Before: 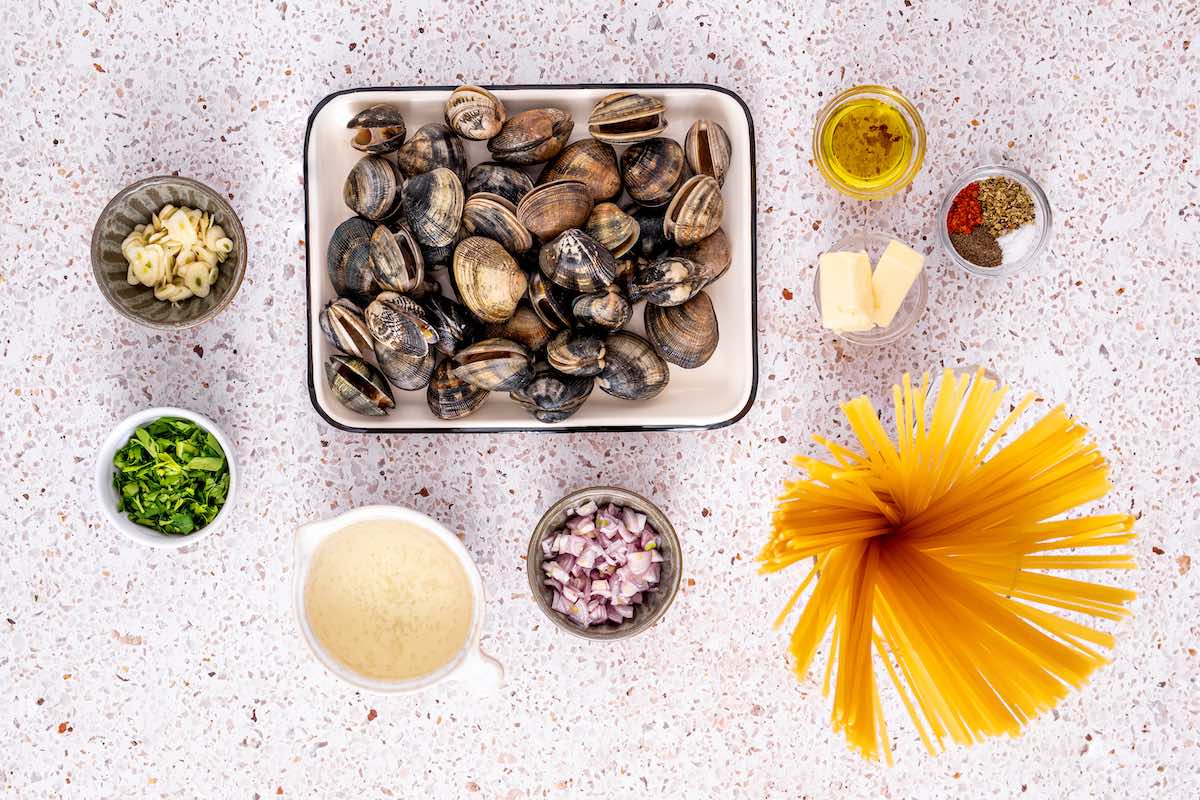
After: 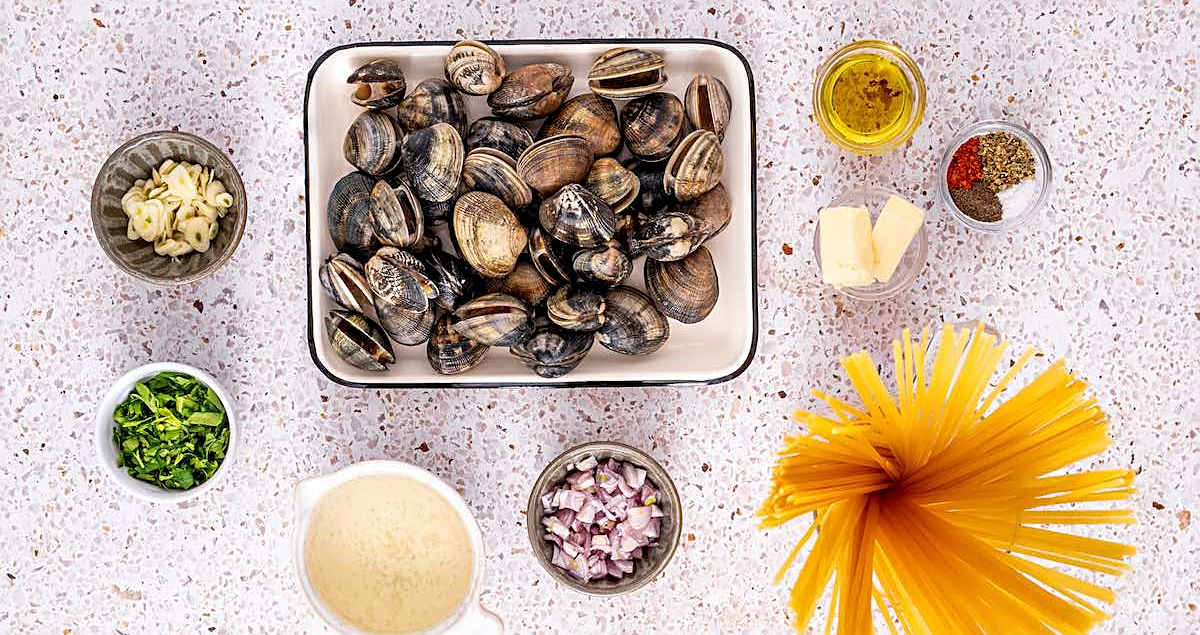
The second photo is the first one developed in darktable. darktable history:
sharpen: on, module defaults
crop and rotate: top 5.669%, bottom 14.888%
